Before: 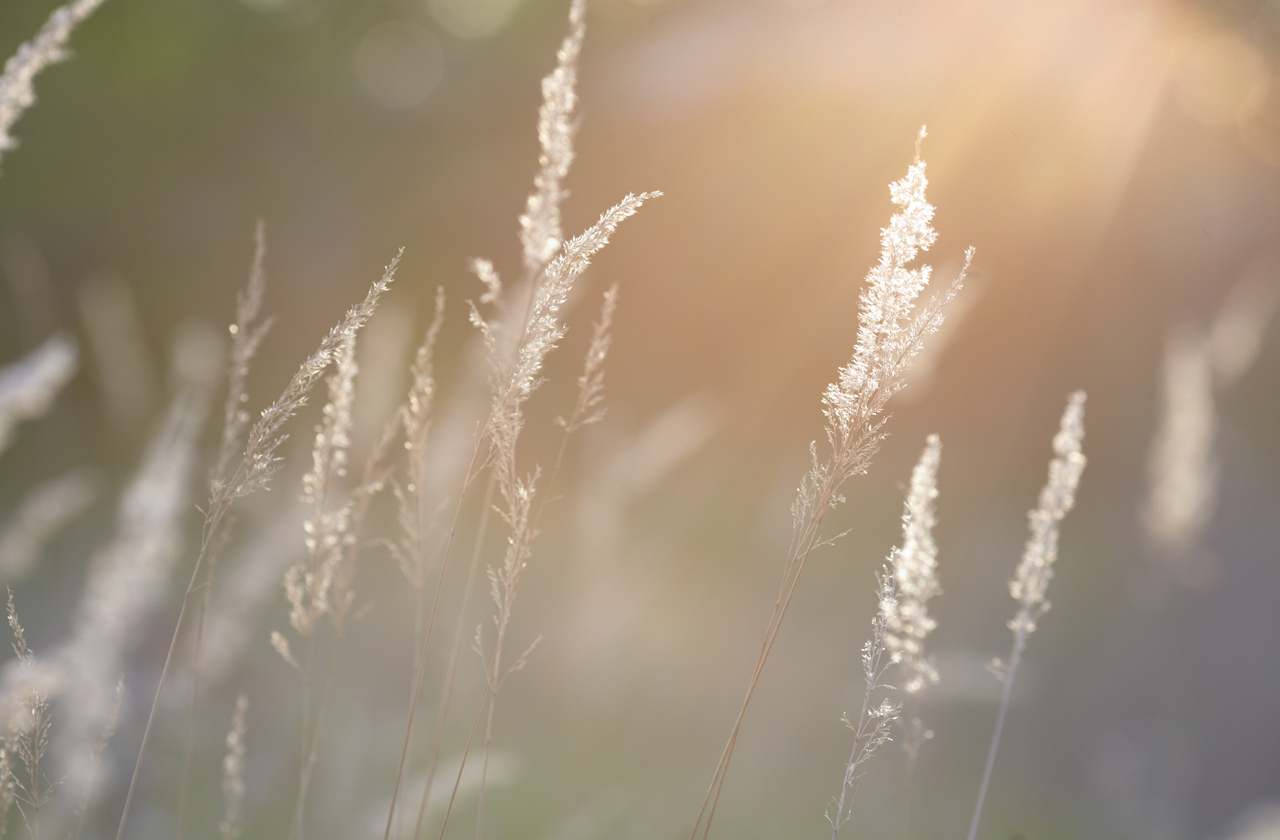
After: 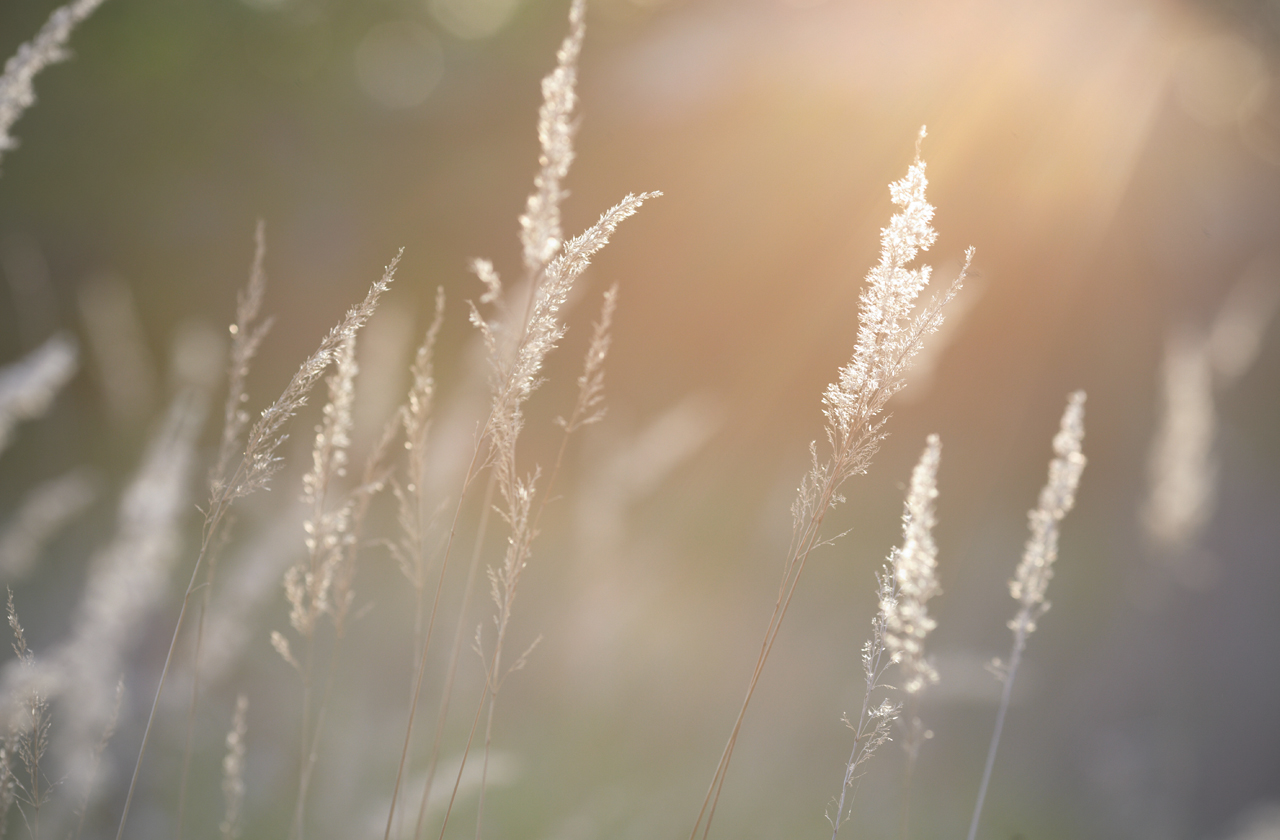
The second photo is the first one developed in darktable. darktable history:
vignetting: fall-off radius 60.95%
